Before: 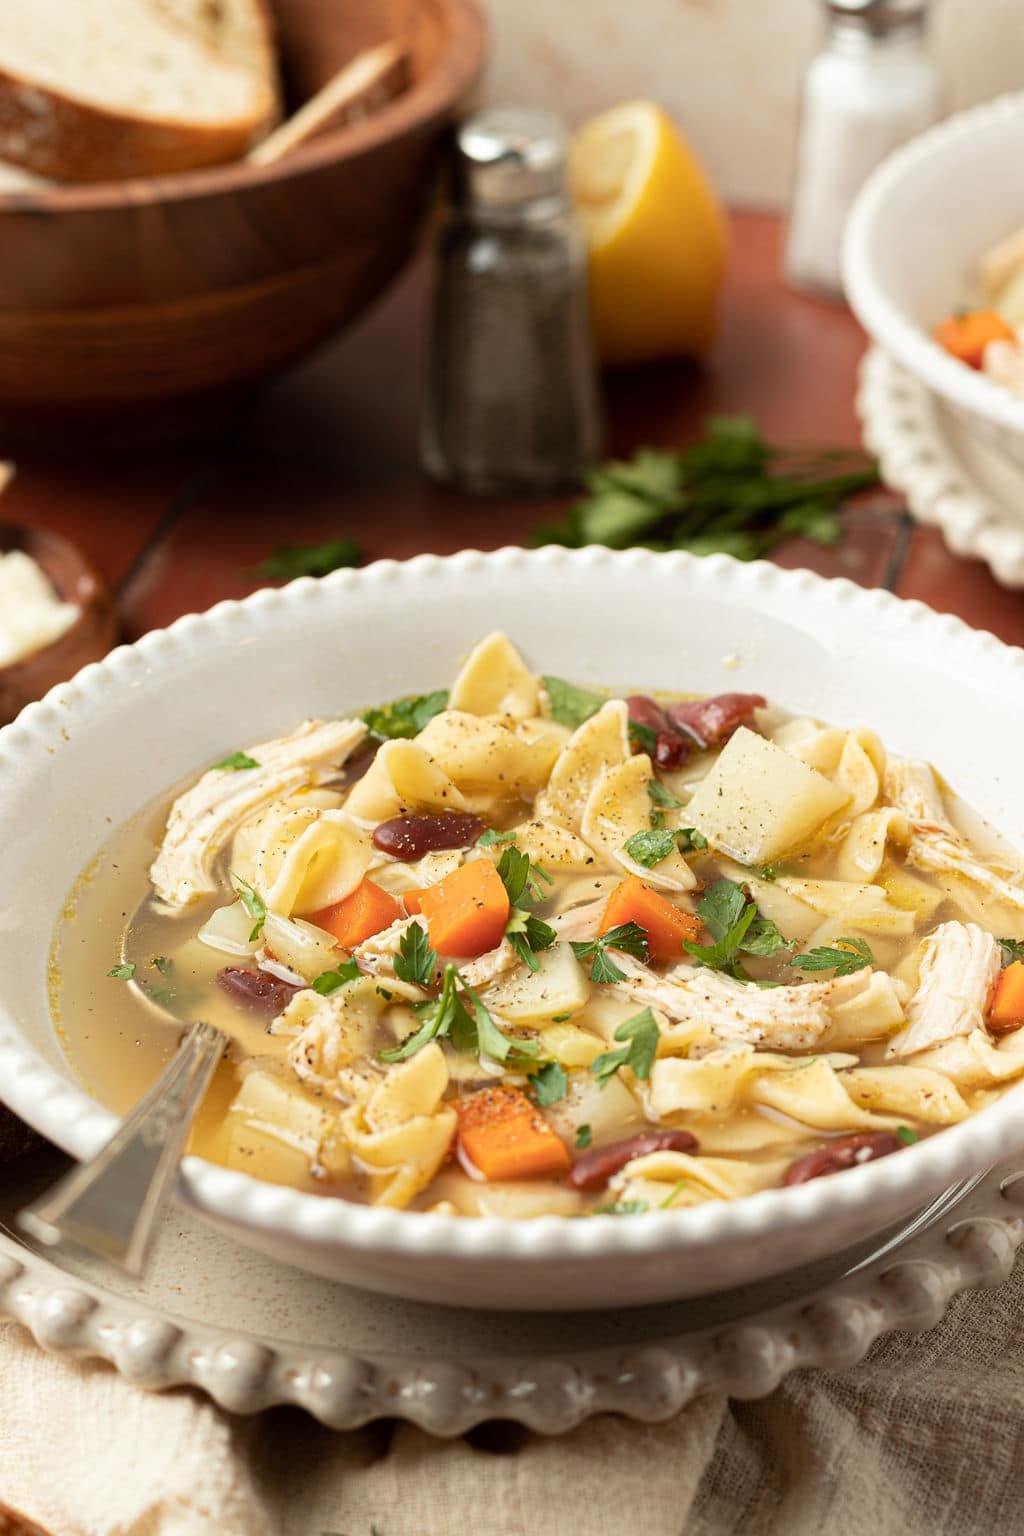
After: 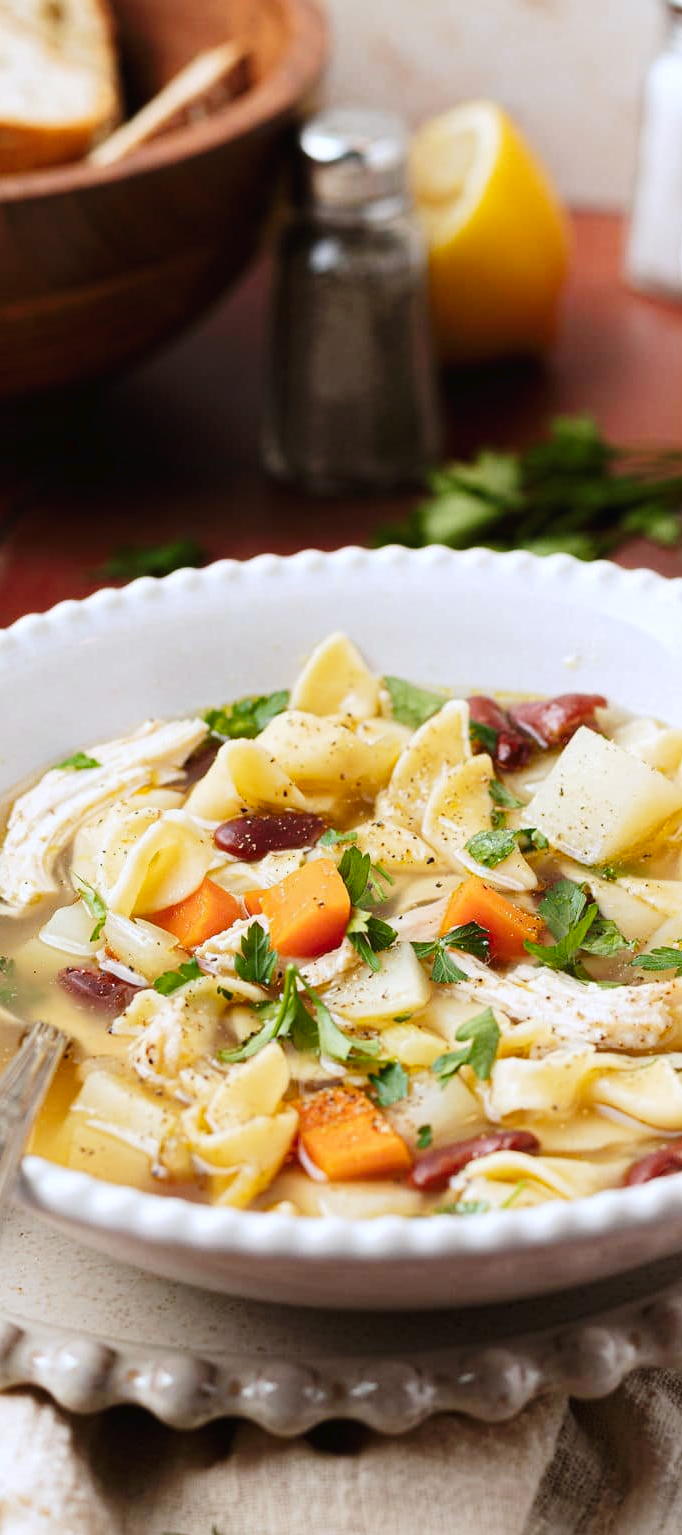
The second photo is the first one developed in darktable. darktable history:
white balance: red 0.967, blue 1.119, emerald 0.756
crop and rotate: left 15.546%, right 17.787%
tone curve: curves: ch0 [(0, 0) (0.003, 0.018) (0.011, 0.019) (0.025, 0.024) (0.044, 0.037) (0.069, 0.053) (0.1, 0.075) (0.136, 0.105) (0.177, 0.136) (0.224, 0.179) (0.277, 0.244) (0.335, 0.319) (0.399, 0.4) (0.468, 0.495) (0.543, 0.58) (0.623, 0.671) (0.709, 0.757) (0.801, 0.838) (0.898, 0.913) (1, 1)], preserve colors none
